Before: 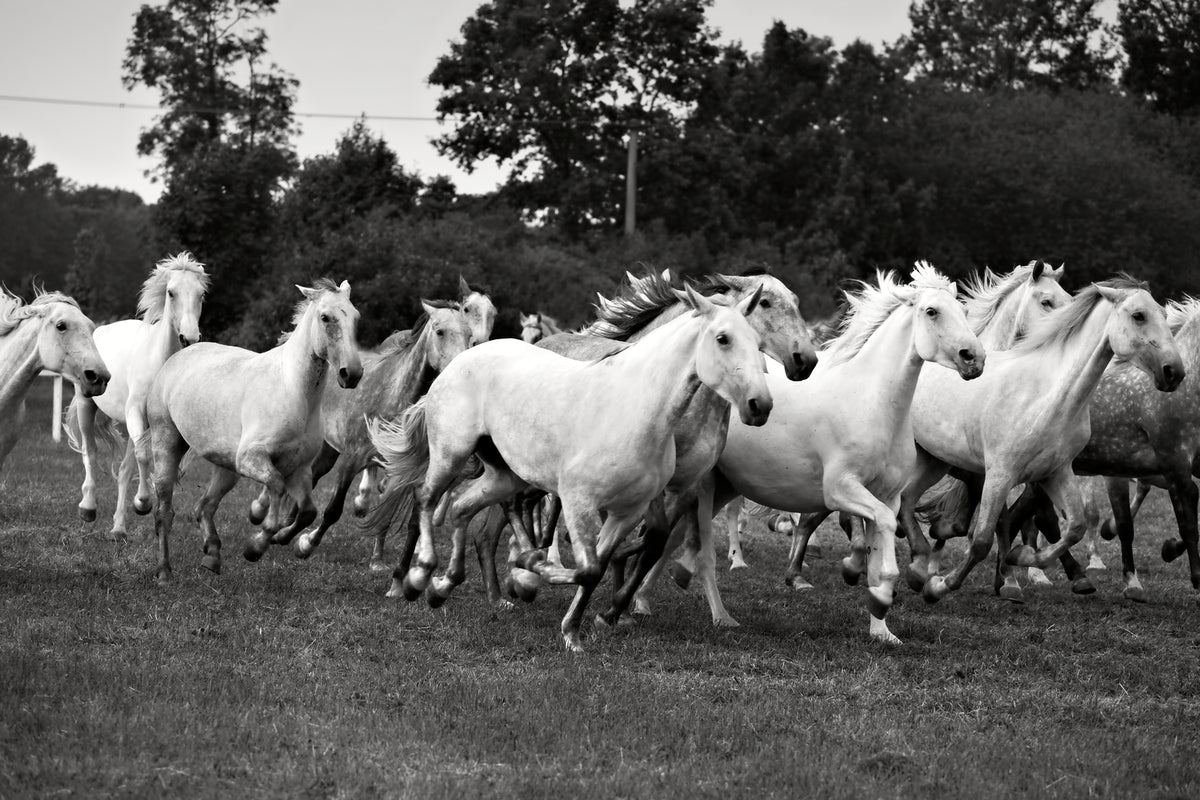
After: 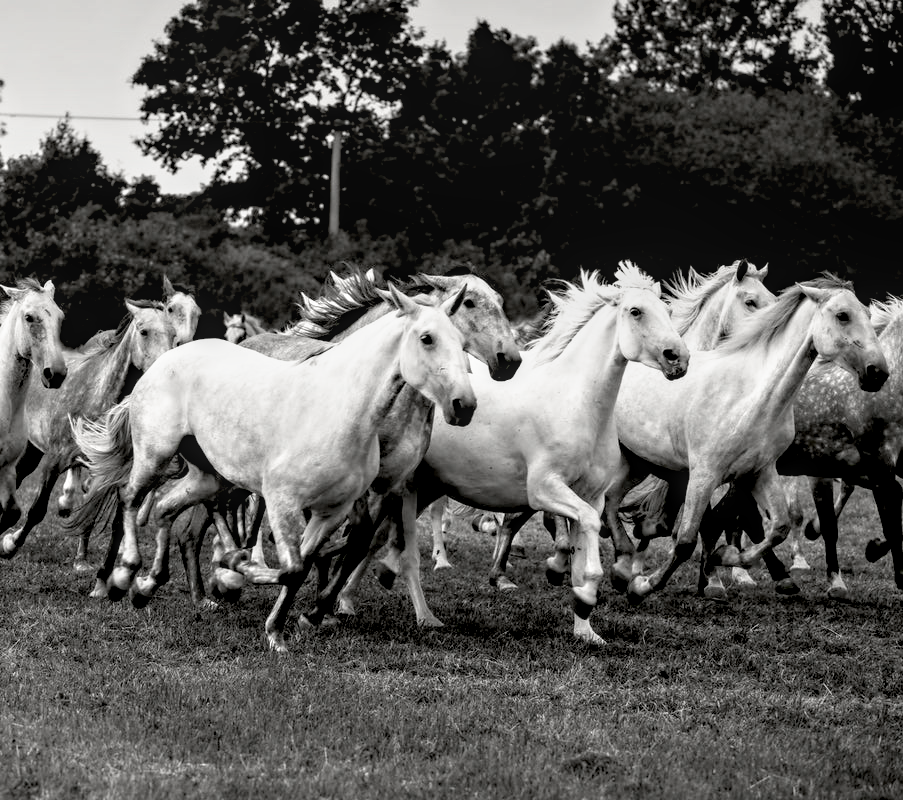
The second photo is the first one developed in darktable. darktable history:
local contrast: on, module defaults
contrast brightness saturation: contrast 0.052, brightness 0.061, saturation 0.008
crop and rotate: left 24.704%
base curve: curves: ch0 [(0.017, 0) (0.425, 0.441) (0.844, 0.933) (1, 1)], preserve colors none
